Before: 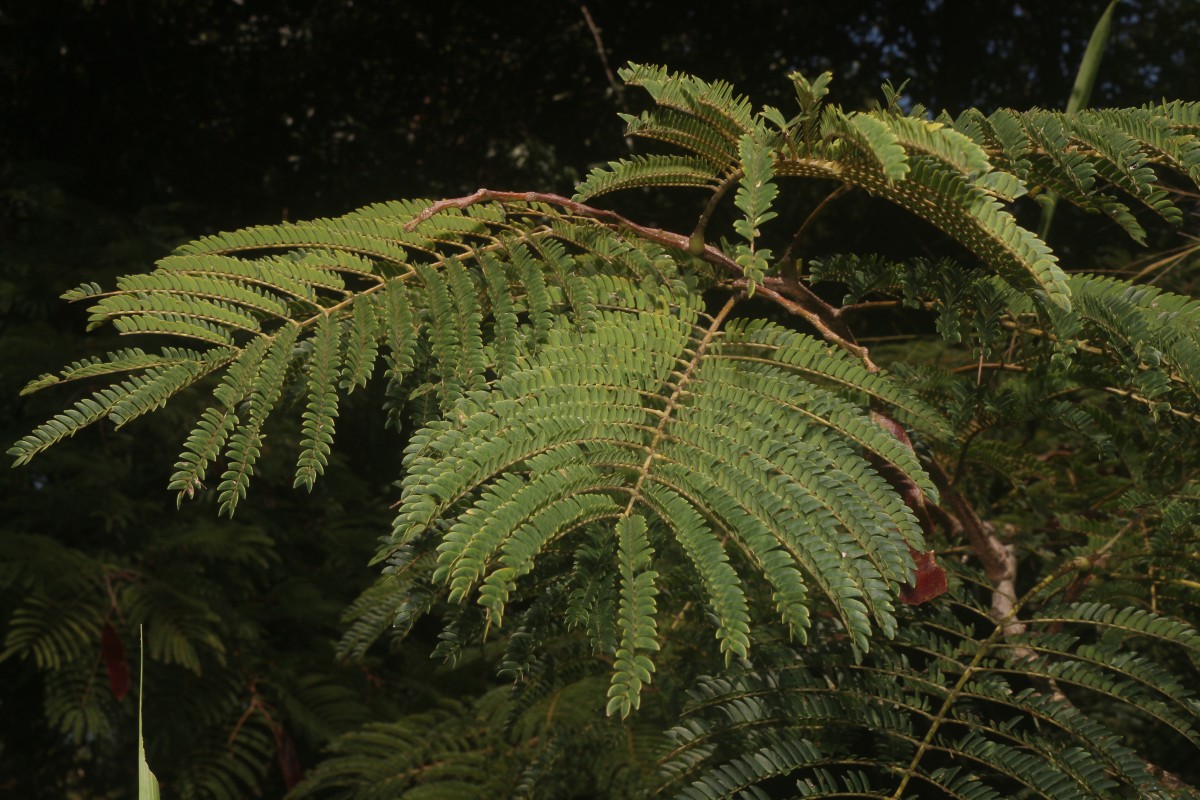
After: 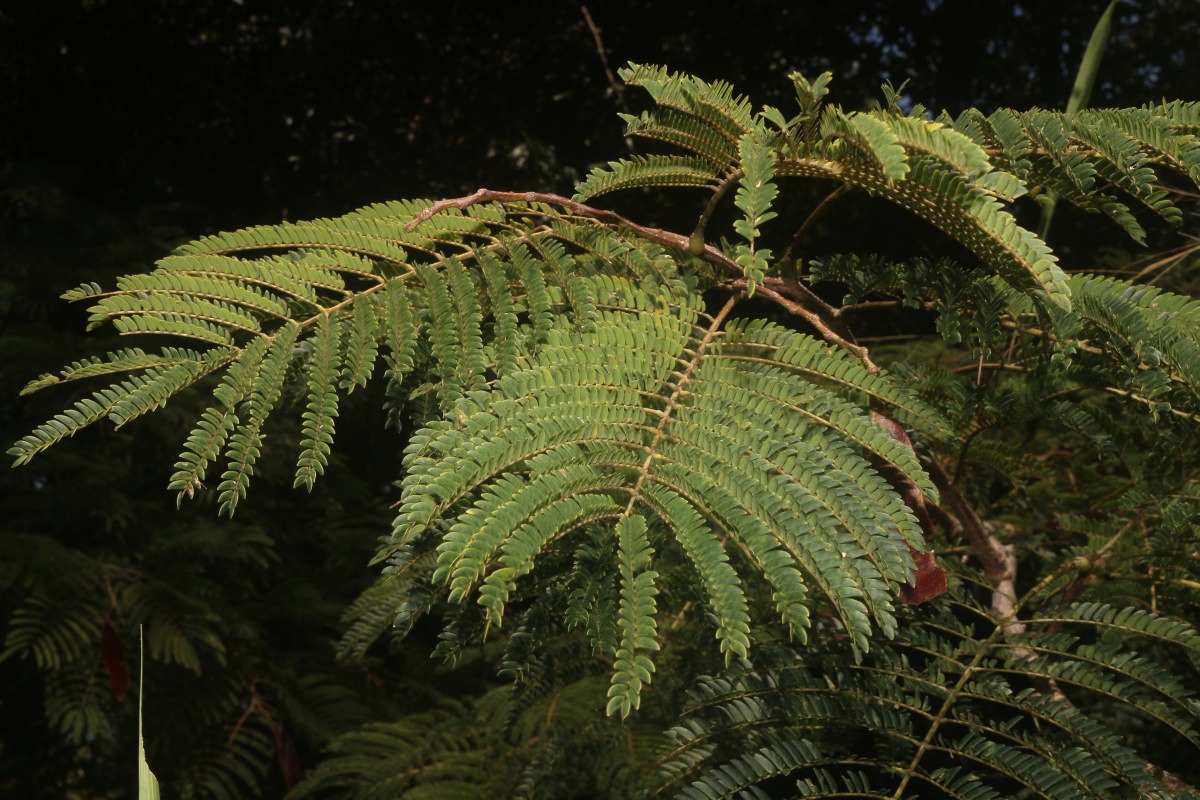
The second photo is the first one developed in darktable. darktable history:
tone equalizer: -8 EV -0.417 EV, -7 EV -0.415 EV, -6 EV -0.368 EV, -5 EV -0.208 EV, -3 EV 0.243 EV, -2 EV 0.34 EV, -1 EV 0.394 EV, +0 EV 0.426 EV
